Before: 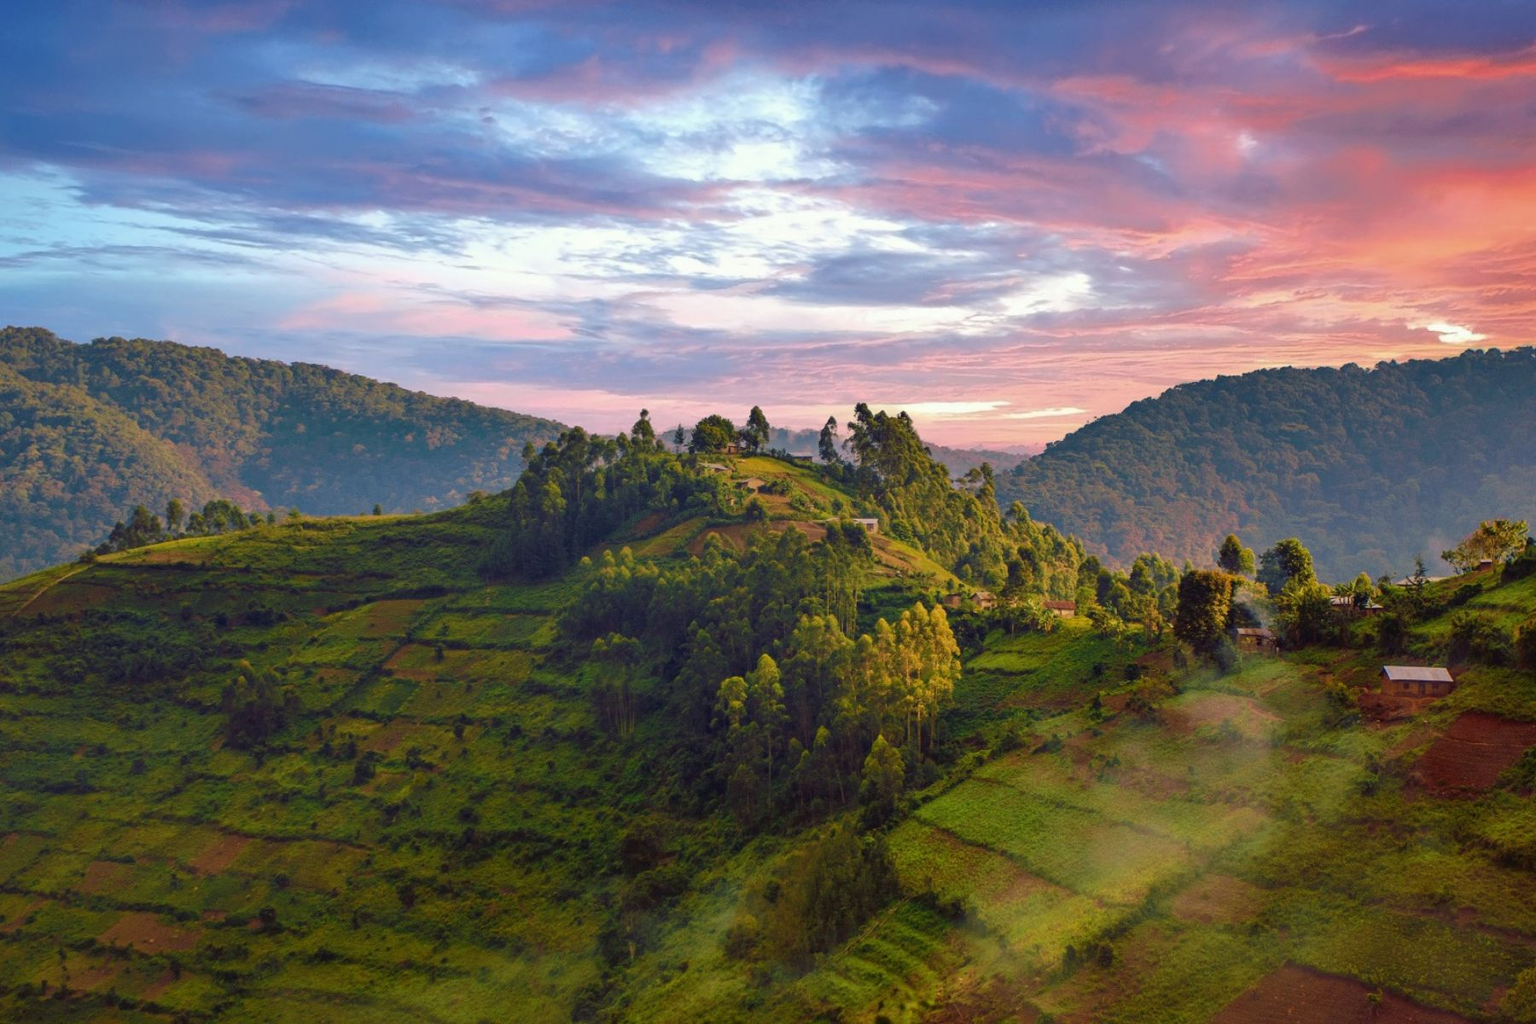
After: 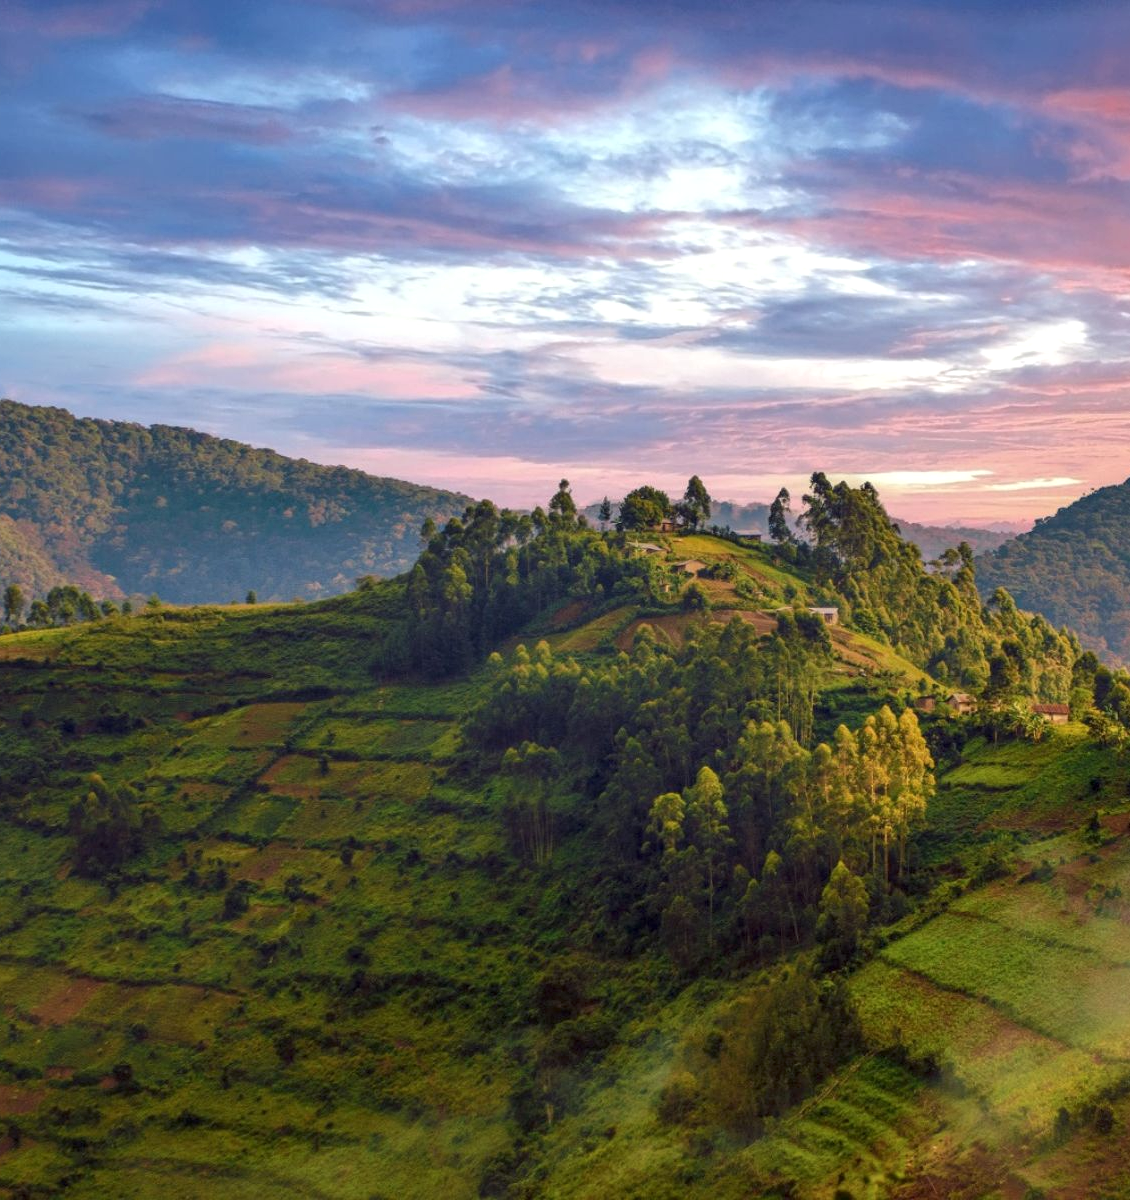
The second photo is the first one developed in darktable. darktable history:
crop: left 10.644%, right 26.528%
local contrast: on, module defaults
